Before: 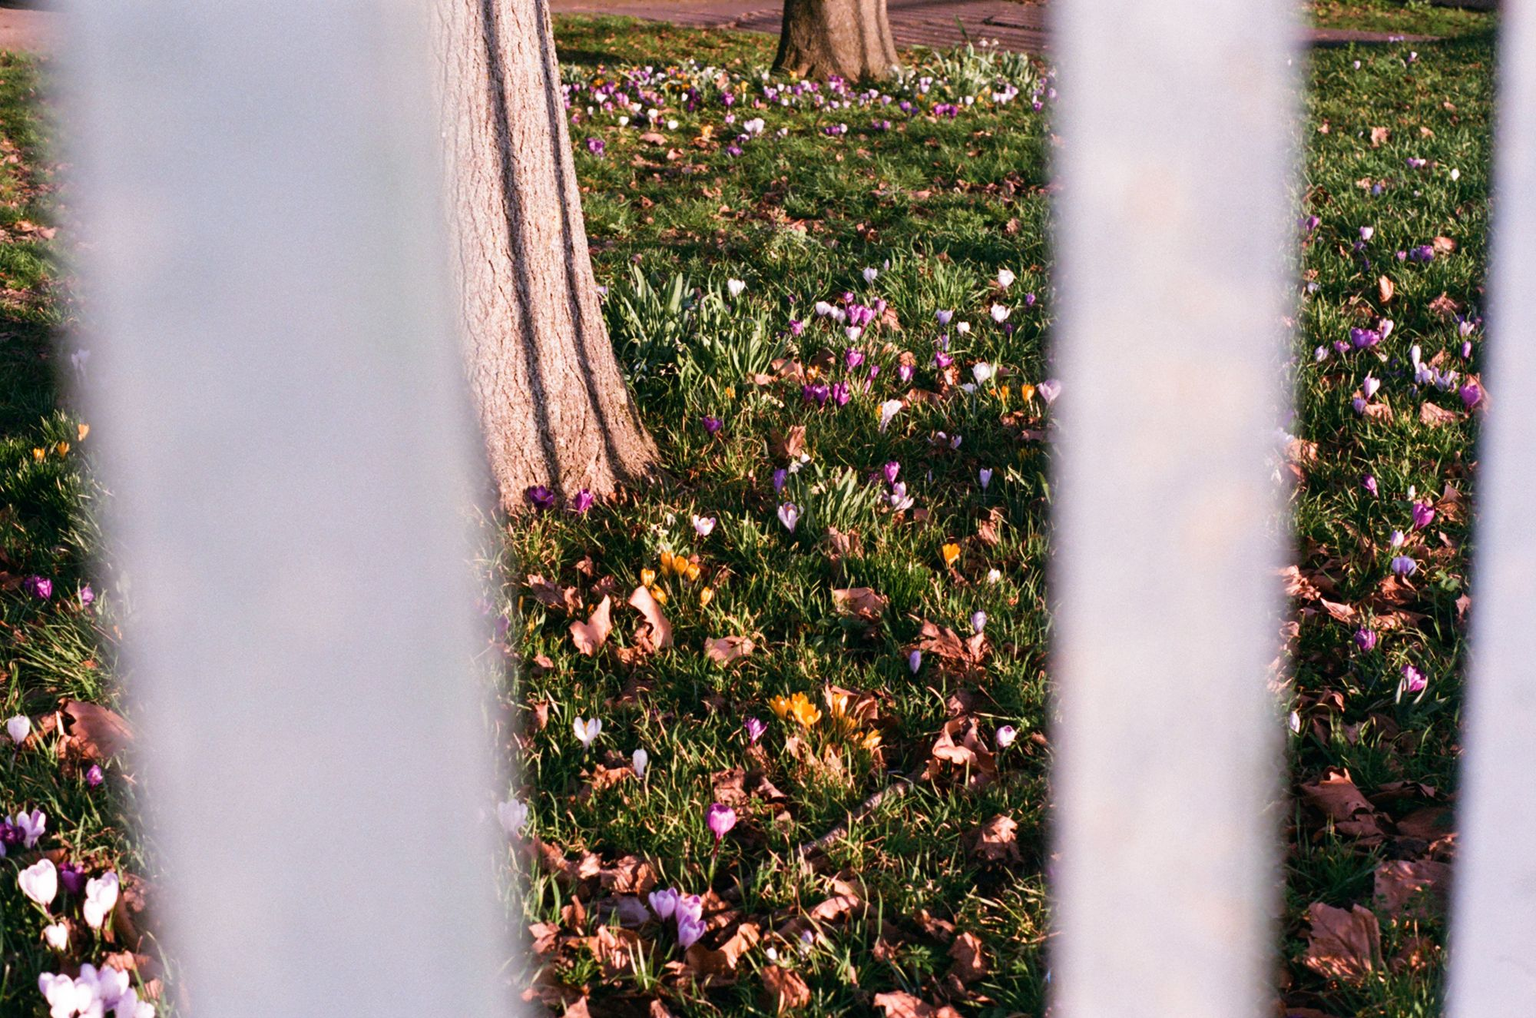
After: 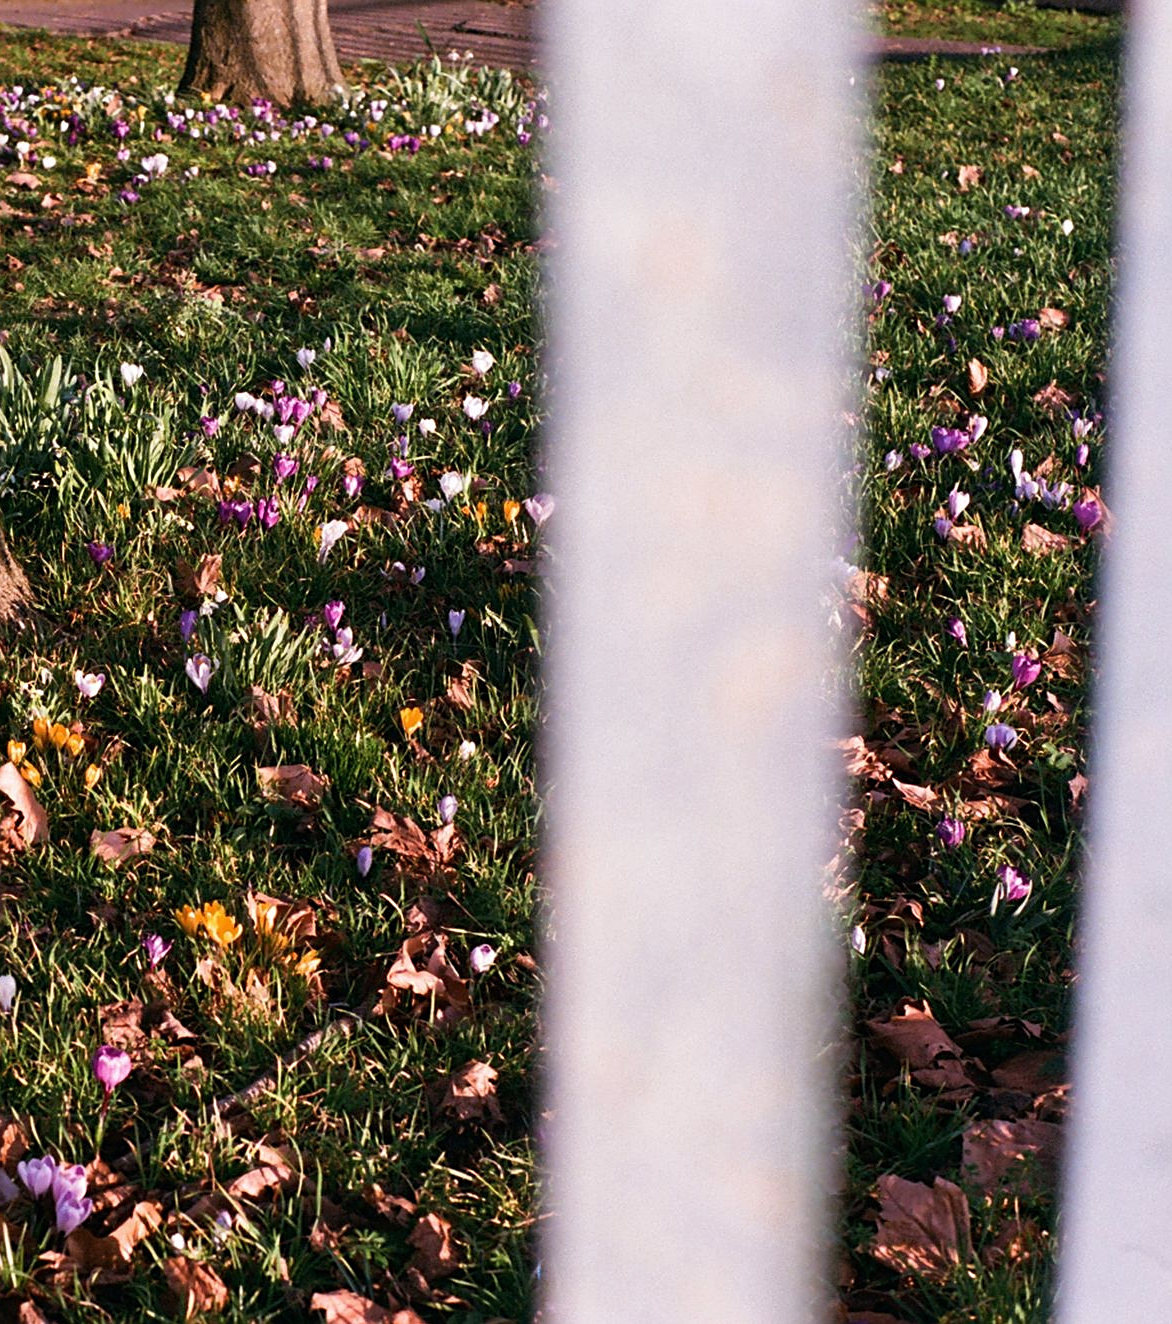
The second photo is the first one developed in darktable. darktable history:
sharpen: amount 0.462
levels: levels [0, 0.51, 1]
crop: left 41.383%
